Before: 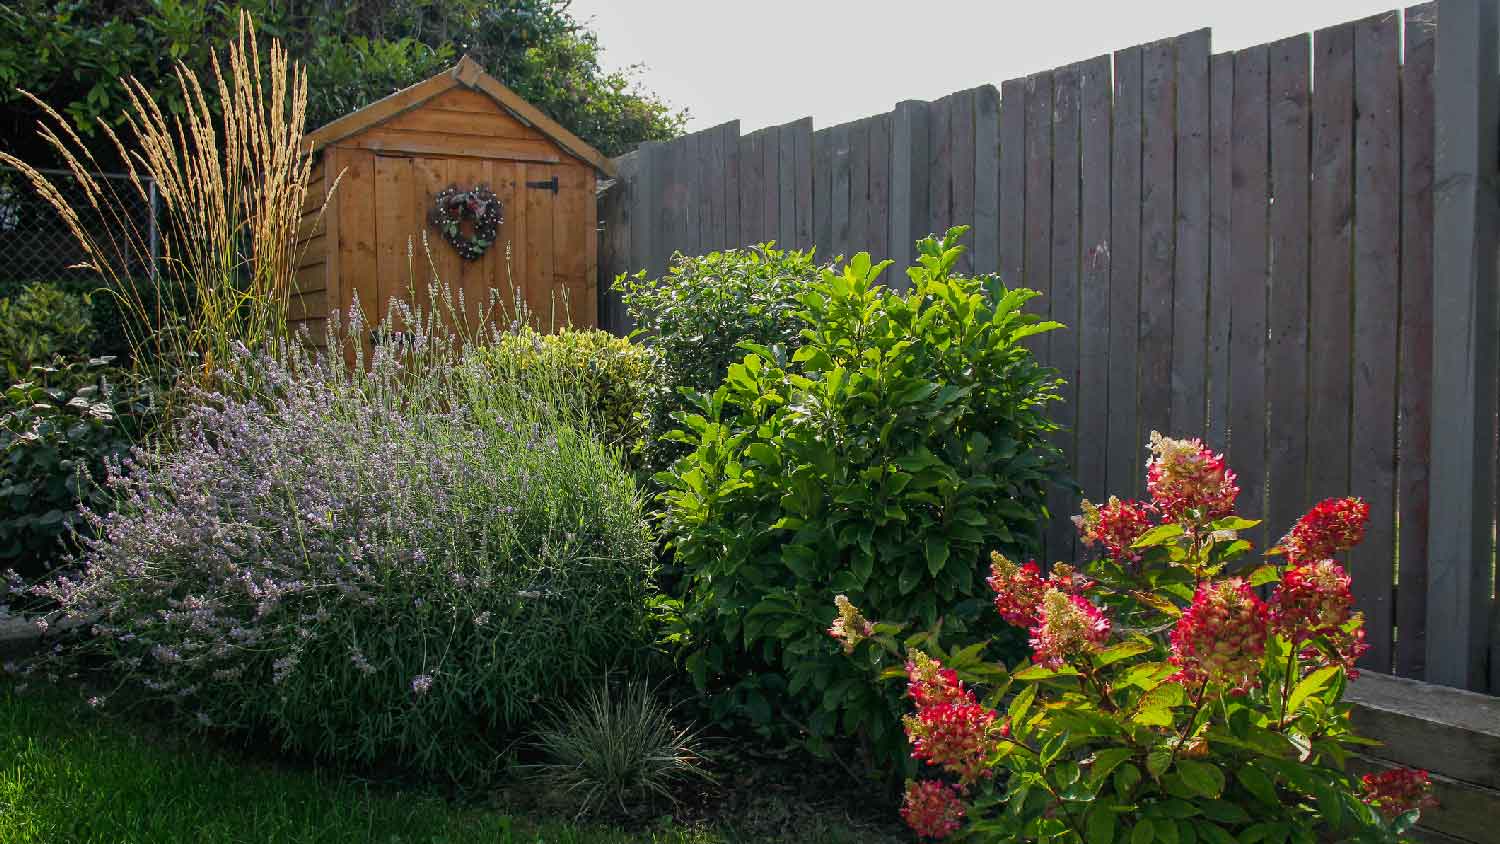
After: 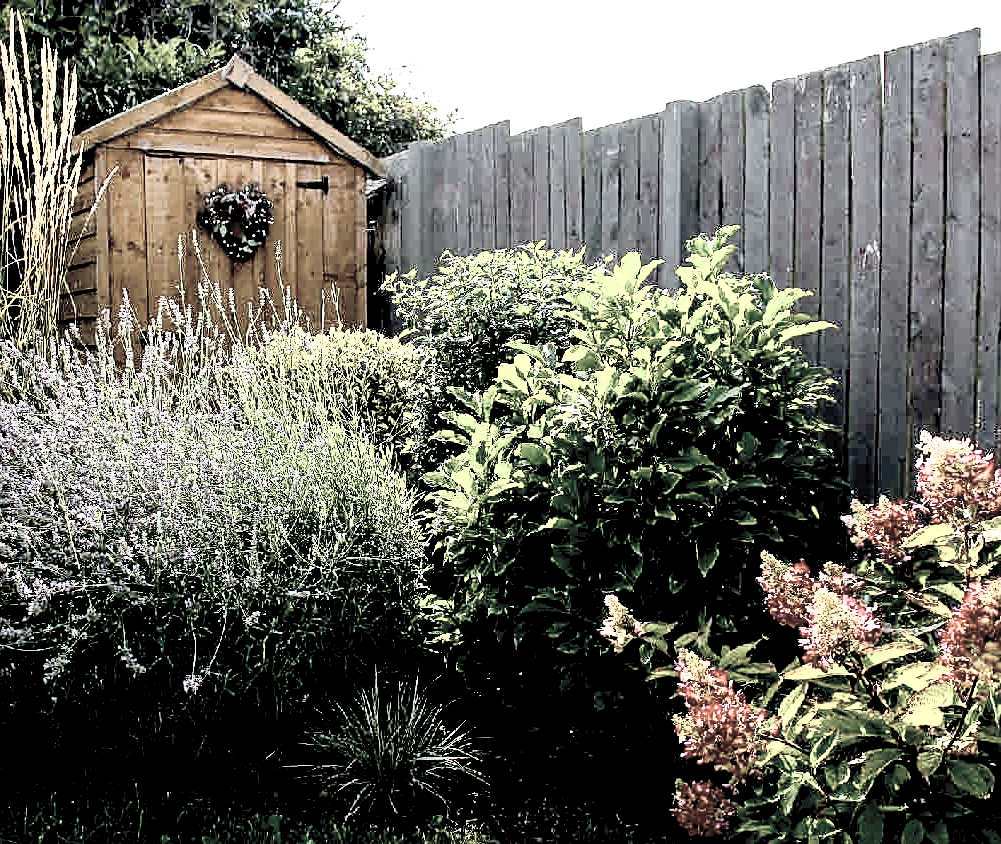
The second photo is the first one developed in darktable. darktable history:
crop: left 15.384%, right 17.82%
color balance rgb: perceptual saturation grading › global saturation 0.505%, perceptual saturation grading › highlights -14.513%, perceptual saturation grading › shadows 24.238%, global vibrance 7.431%, saturation formula JzAzBz (2021)
sharpen: on, module defaults
exposure: black level correction 0.036, exposure 0.902 EV, compensate highlight preservation false
color correction: highlights b* -0.02, saturation 0.349
contrast brightness saturation: contrast 0.378, brightness 0.514
